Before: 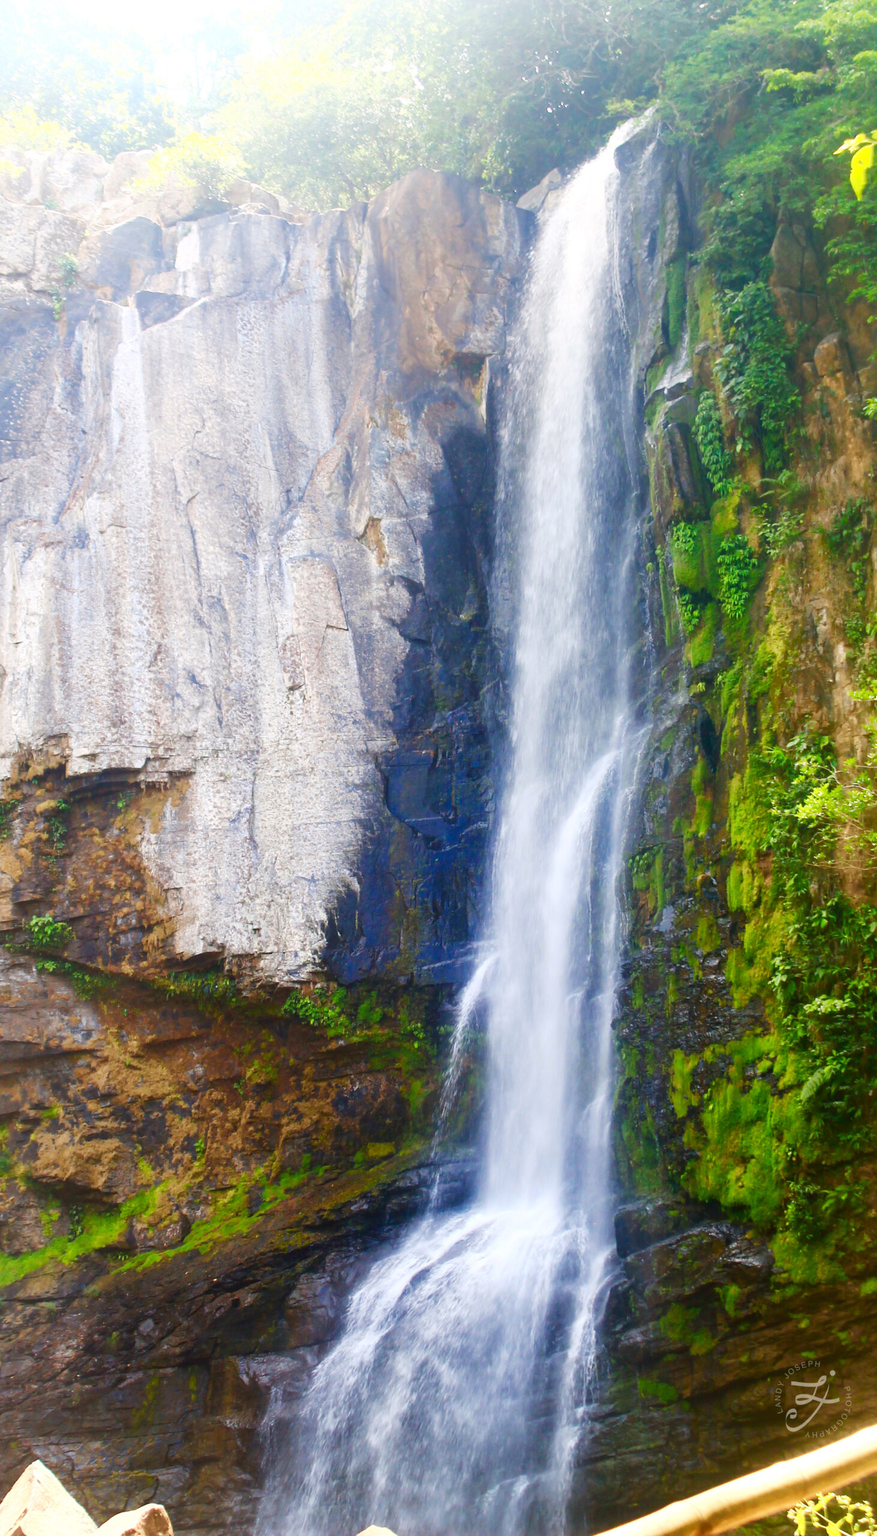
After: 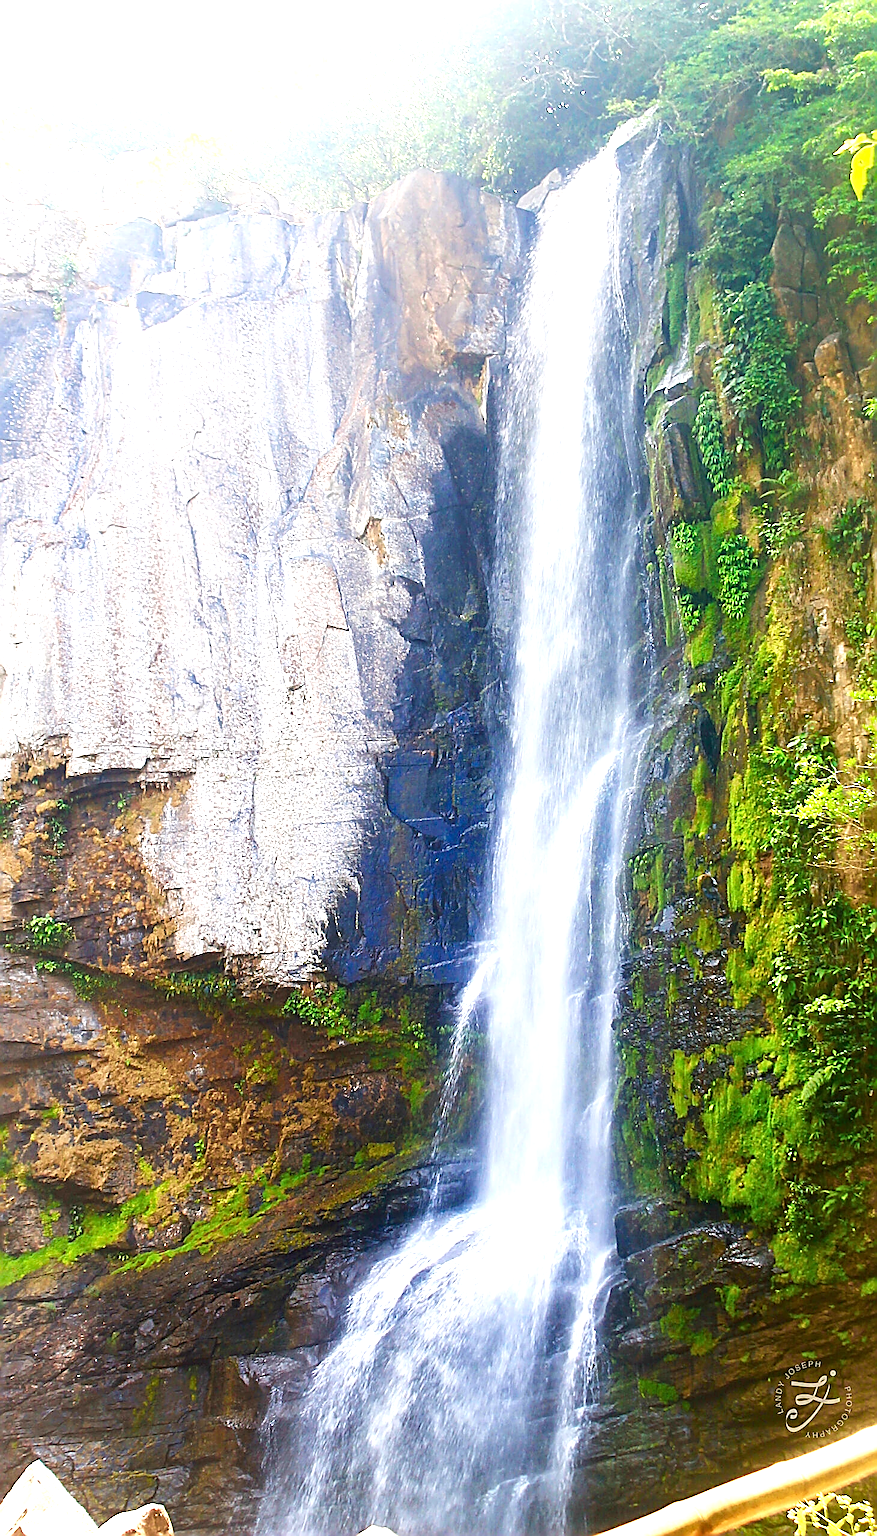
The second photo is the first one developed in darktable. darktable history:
exposure: exposure 0.602 EV, compensate exposure bias true, compensate highlight preservation false
sharpen: amount 1.996
